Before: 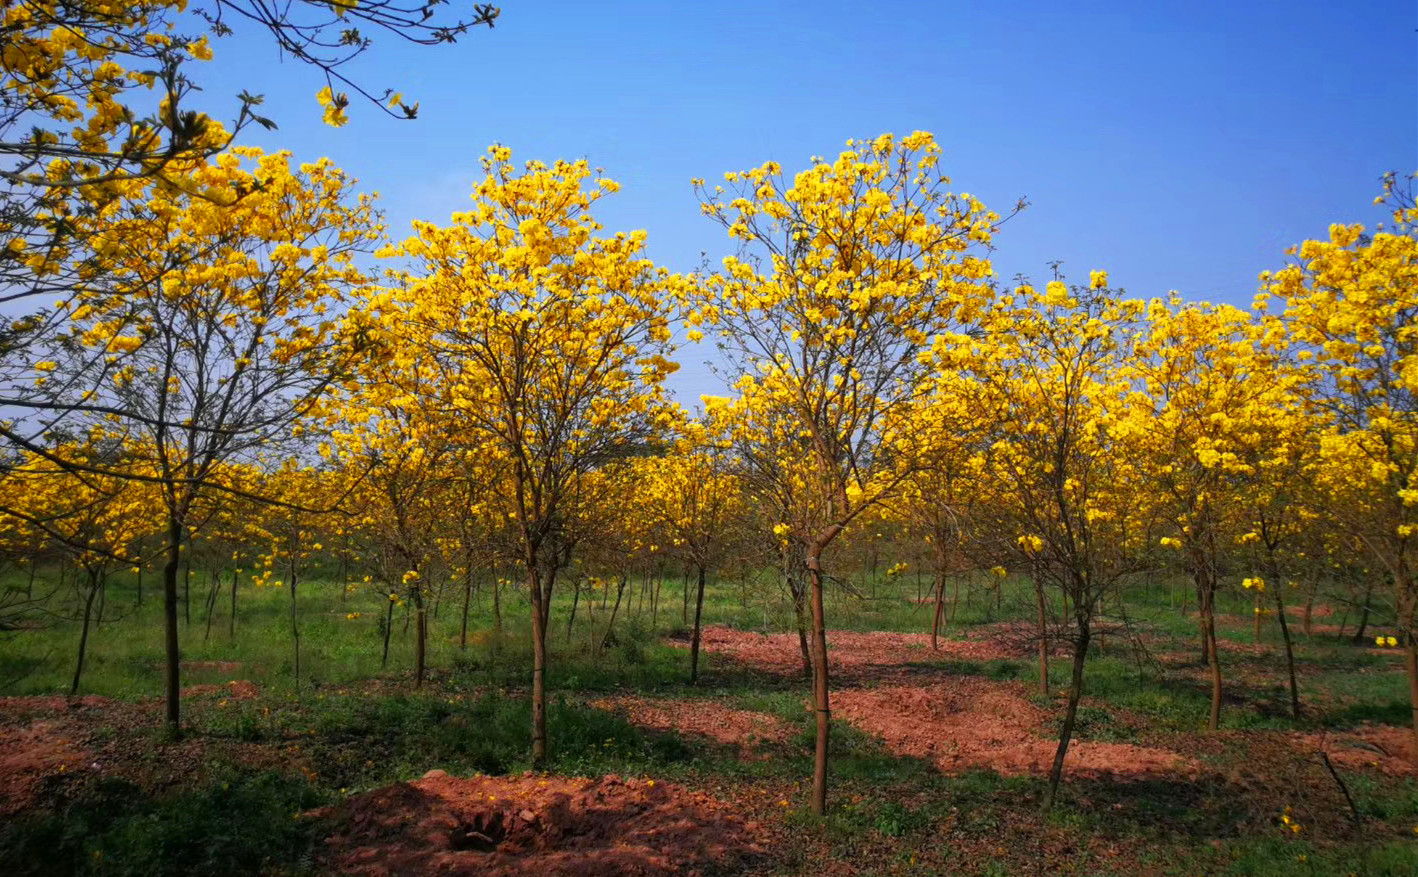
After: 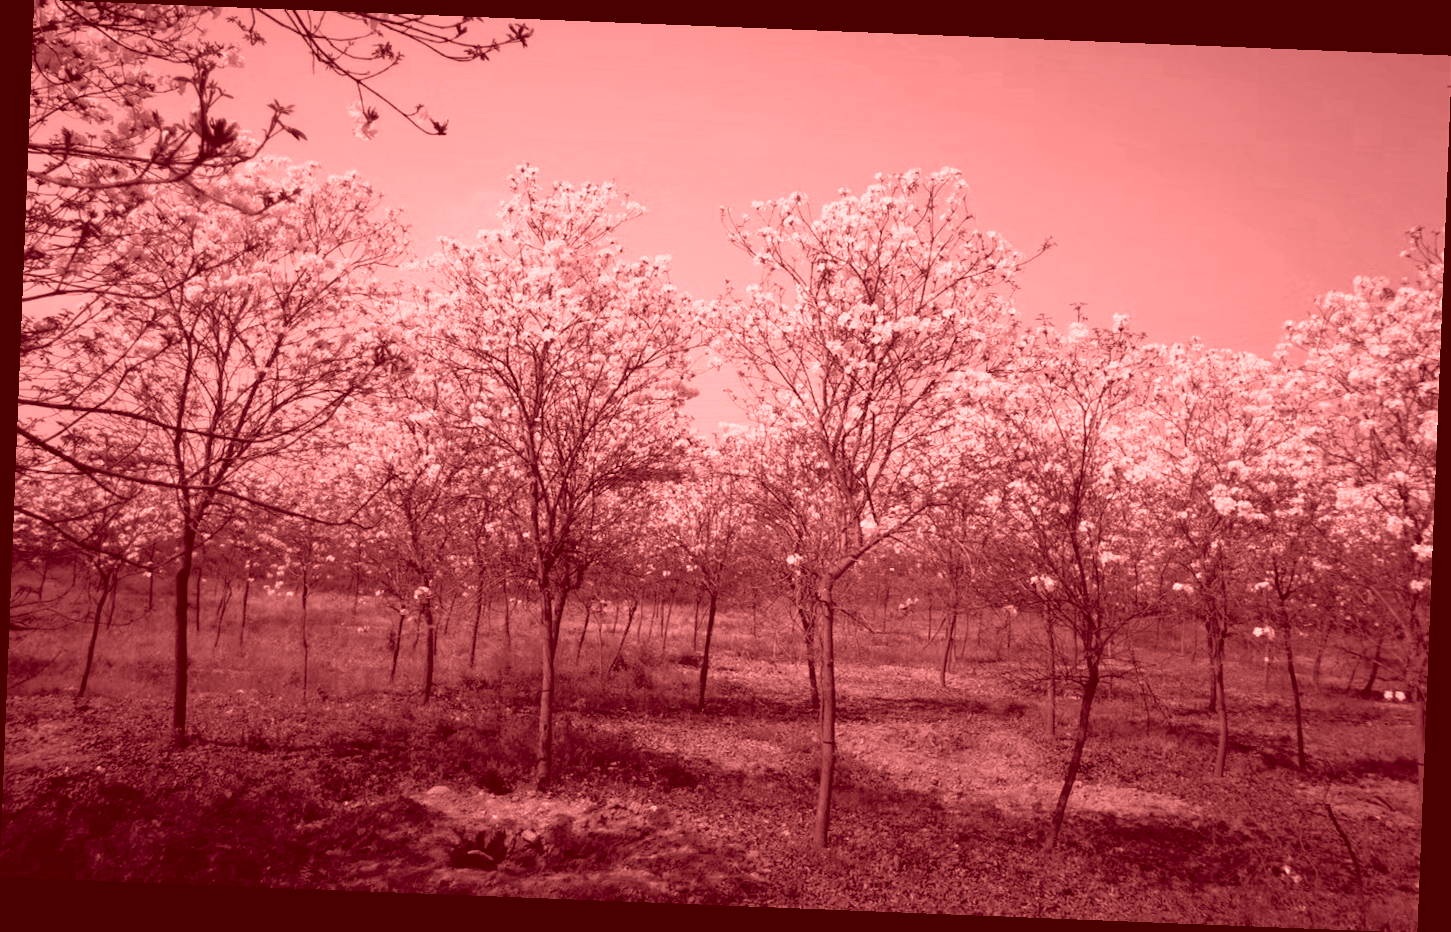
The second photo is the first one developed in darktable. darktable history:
rotate and perspective: rotation 2.27°, automatic cropping off
exposure: black level correction 0.006, exposure -0.226 EV, compensate highlight preservation false
colorize: saturation 60%, source mix 100%
